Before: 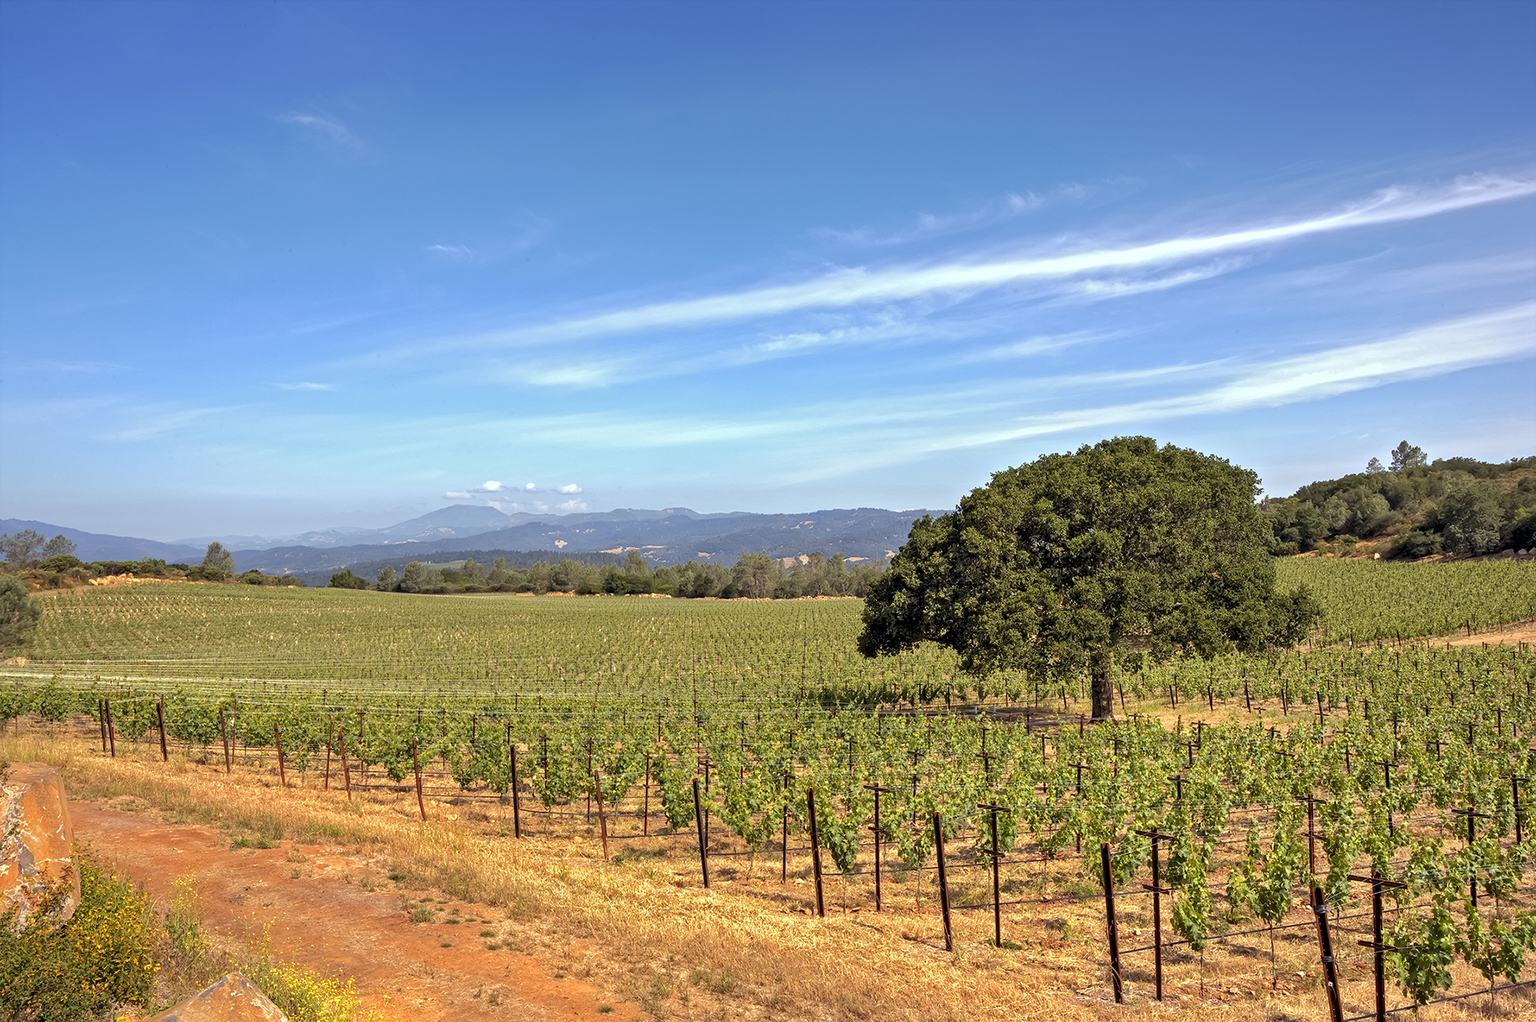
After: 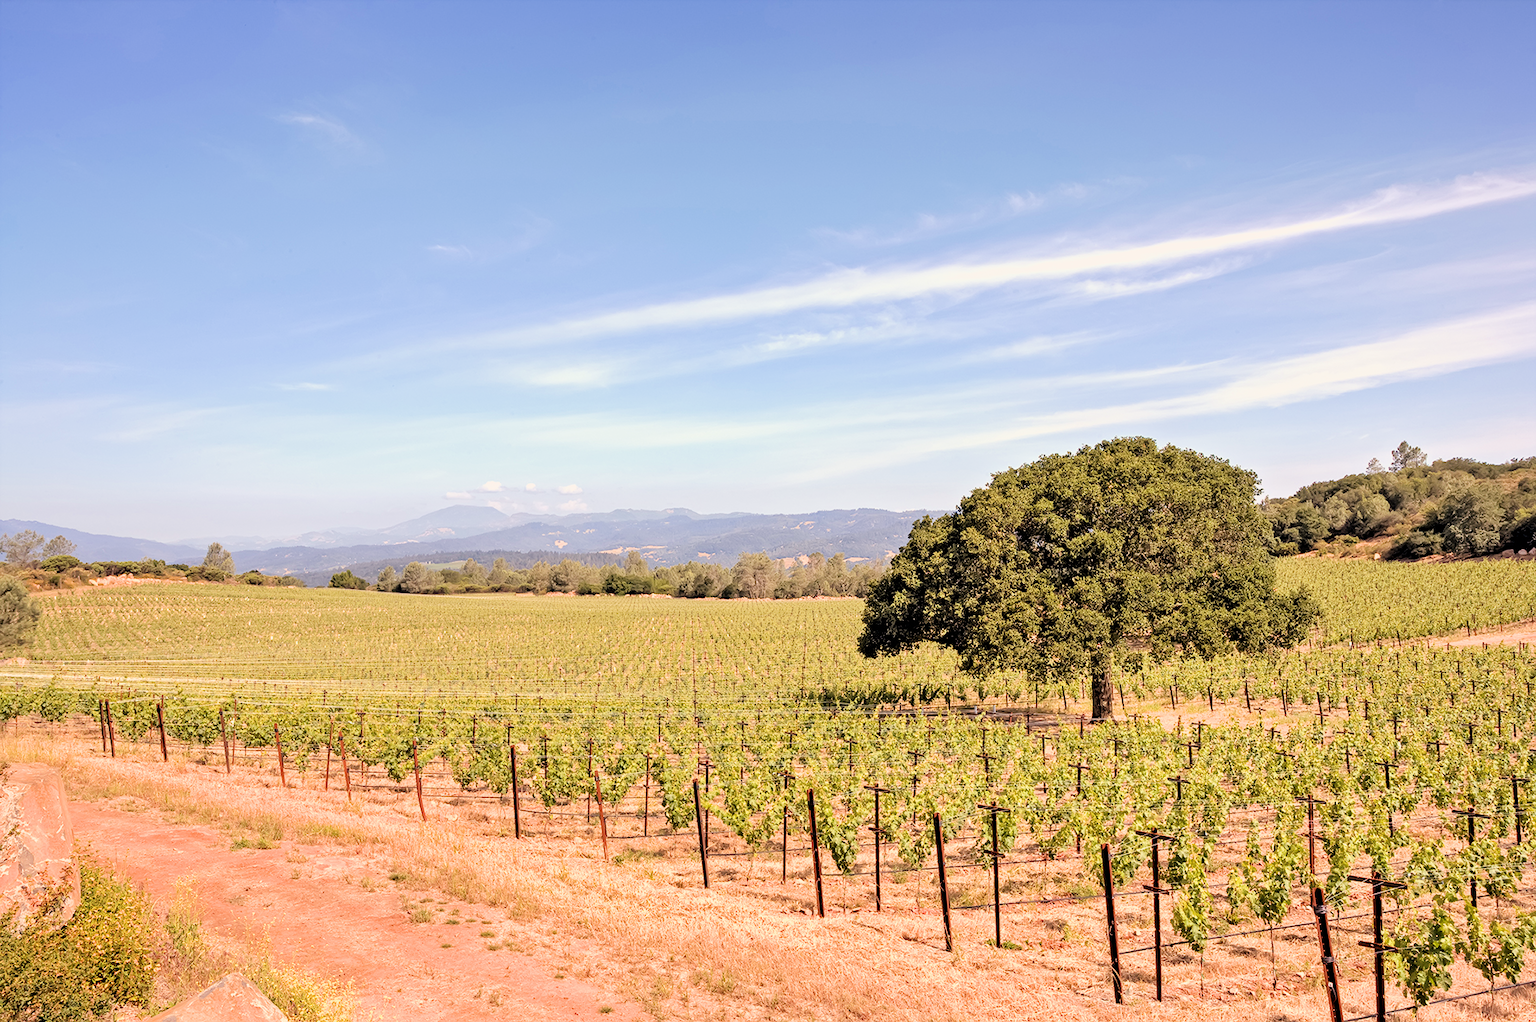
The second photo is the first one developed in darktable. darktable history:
exposure: black level correction 0, exposure 1.2 EV, compensate exposure bias true, compensate highlight preservation false
filmic rgb: black relative exposure -7.65 EV, white relative exposure 4.56 EV, hardness 3.61, contrast 1.05
white balance: red 1.127, blue 0.943
